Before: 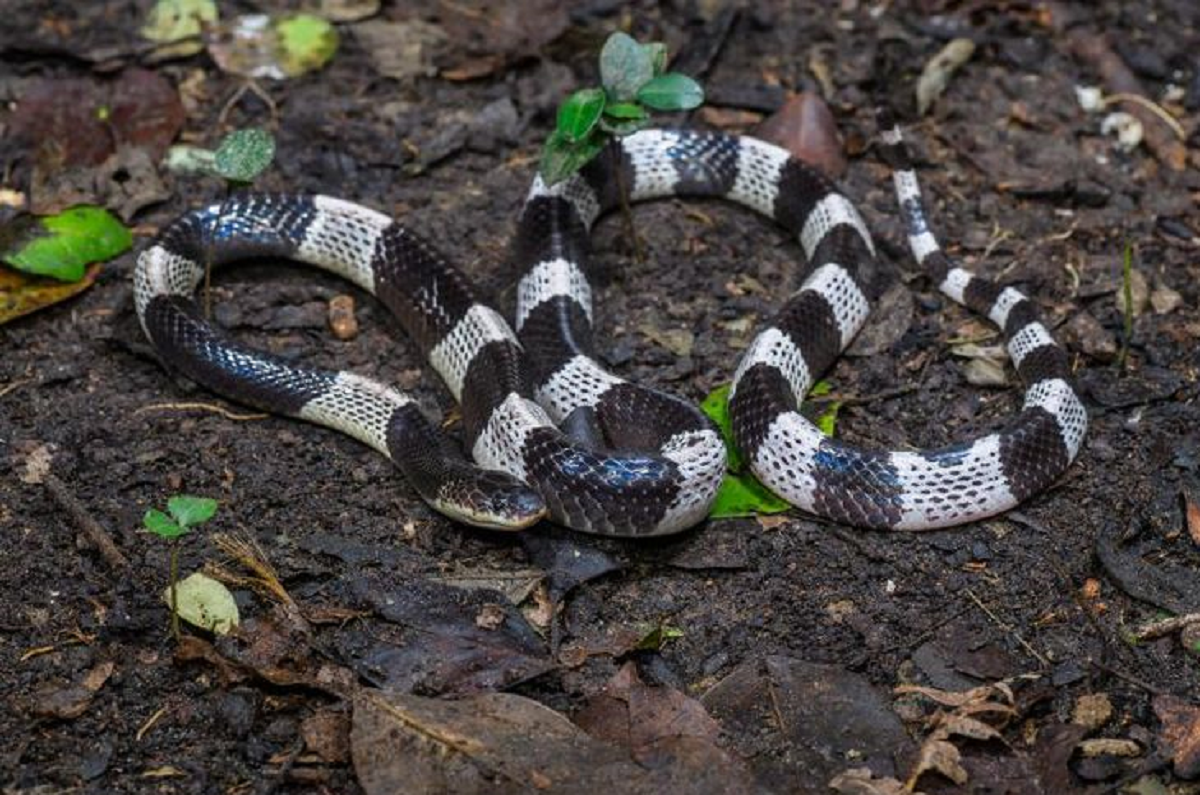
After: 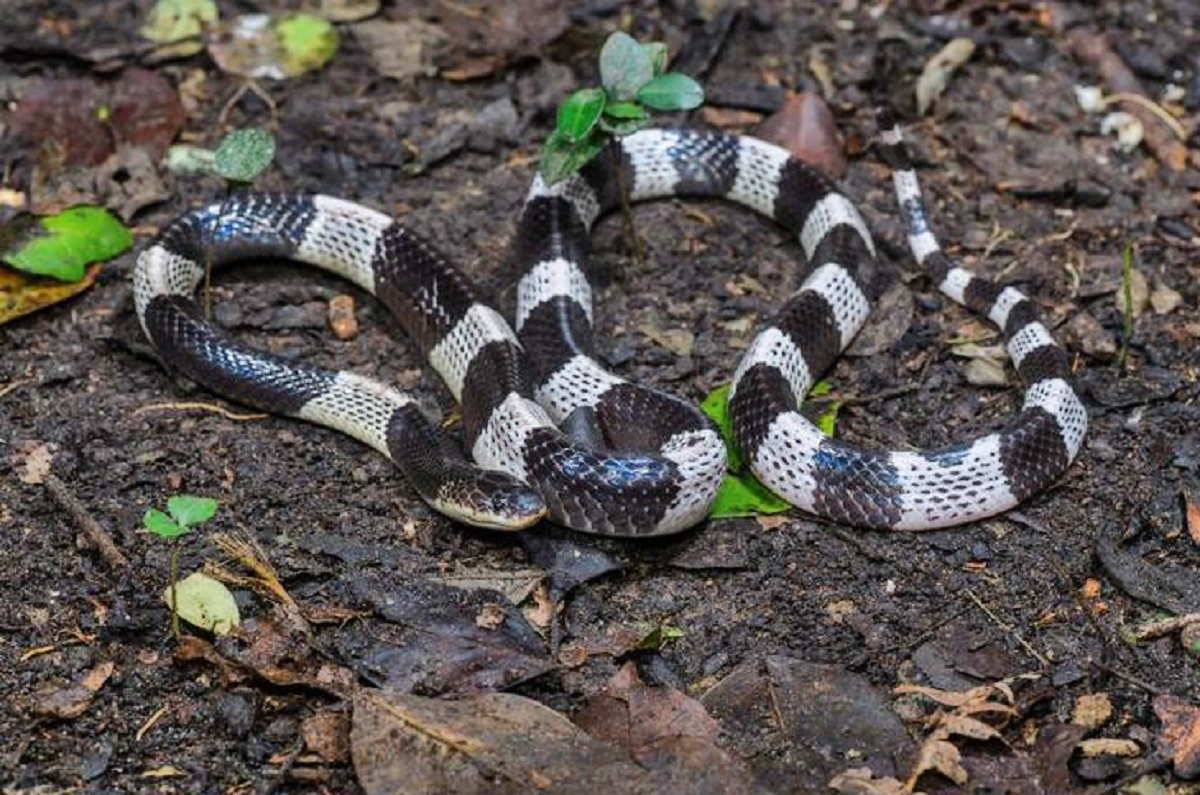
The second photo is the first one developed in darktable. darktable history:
color zones: curves: ch1 [(0, 0.523) (0.143, 0.545) (0.286, 0.52) (0.429, 0.506) (0.571, 0.503) (0.714, 0.503) (0.857, 0.508) (1, 0.523)]
shadows and highlights: shadows 60, soften with gaussian
